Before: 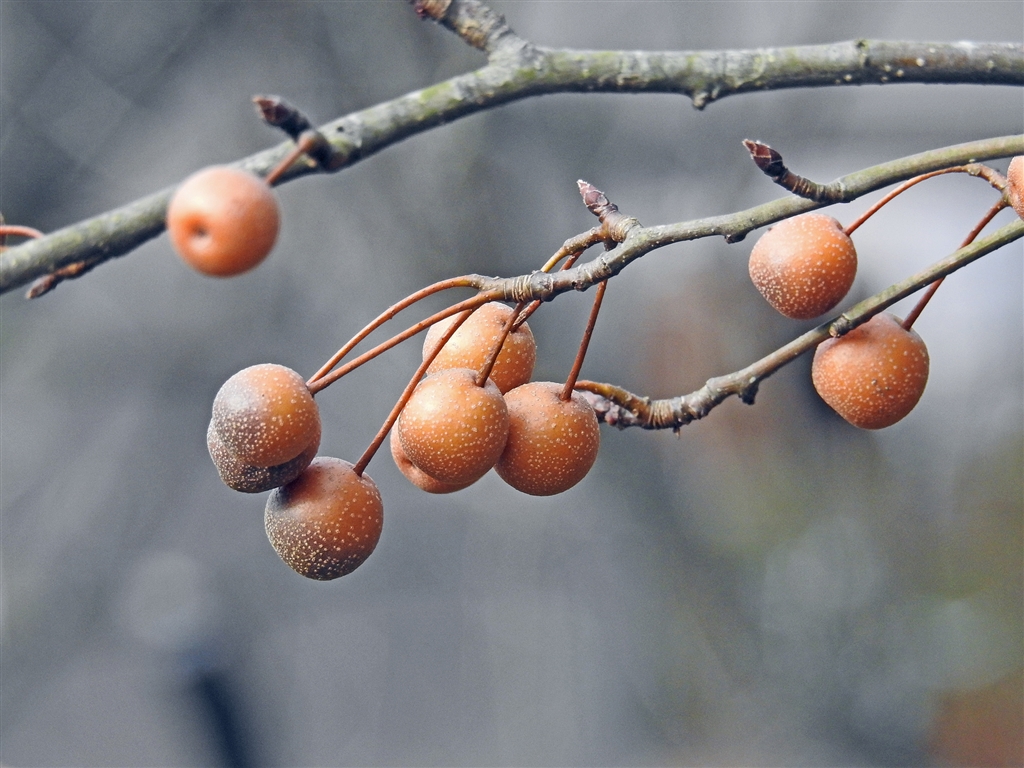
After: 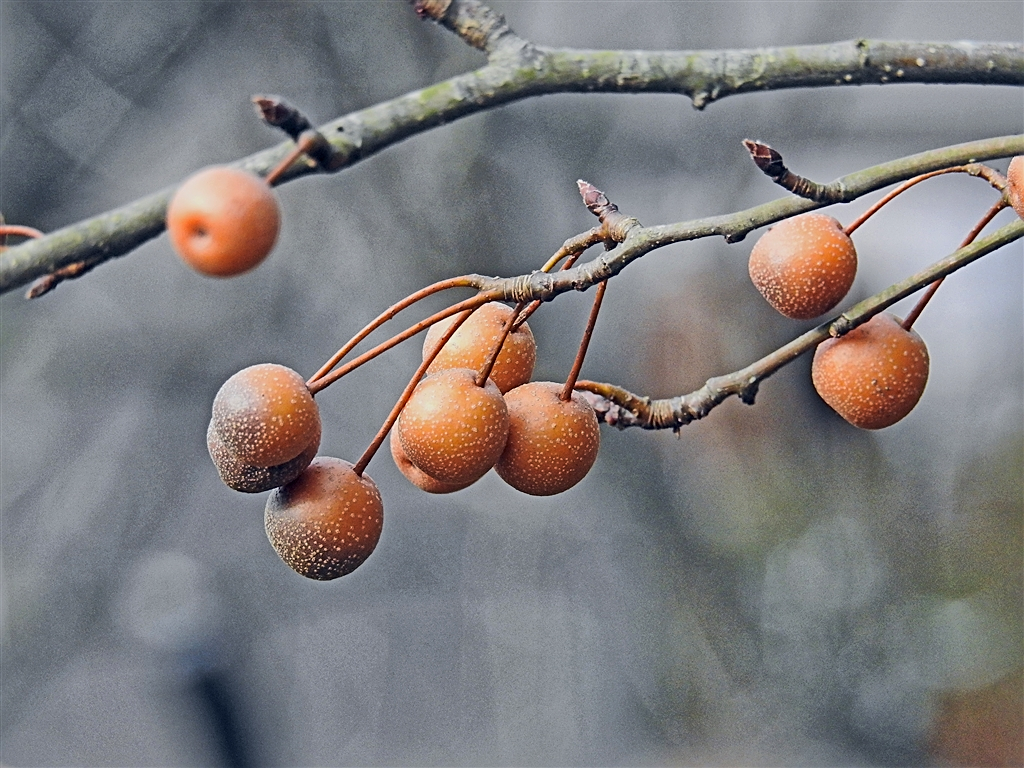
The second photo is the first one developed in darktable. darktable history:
tone equalizer: -8 EV -0.75 EV, -7 EV -0.7 EV, -6 EV -0.6 EV, -5 EV -0.4 EV, -3 EV 0.4 EV, -2 EV 0.6 EV, -1 EV 0.7 EV, +0 EV 0.75 EV, edges refinement/feathering 500, mask exposure compensation -1.57 EV, preserve details no
sharpen: on, module defaults
global tonemap: drago (1, 100), detail 1
